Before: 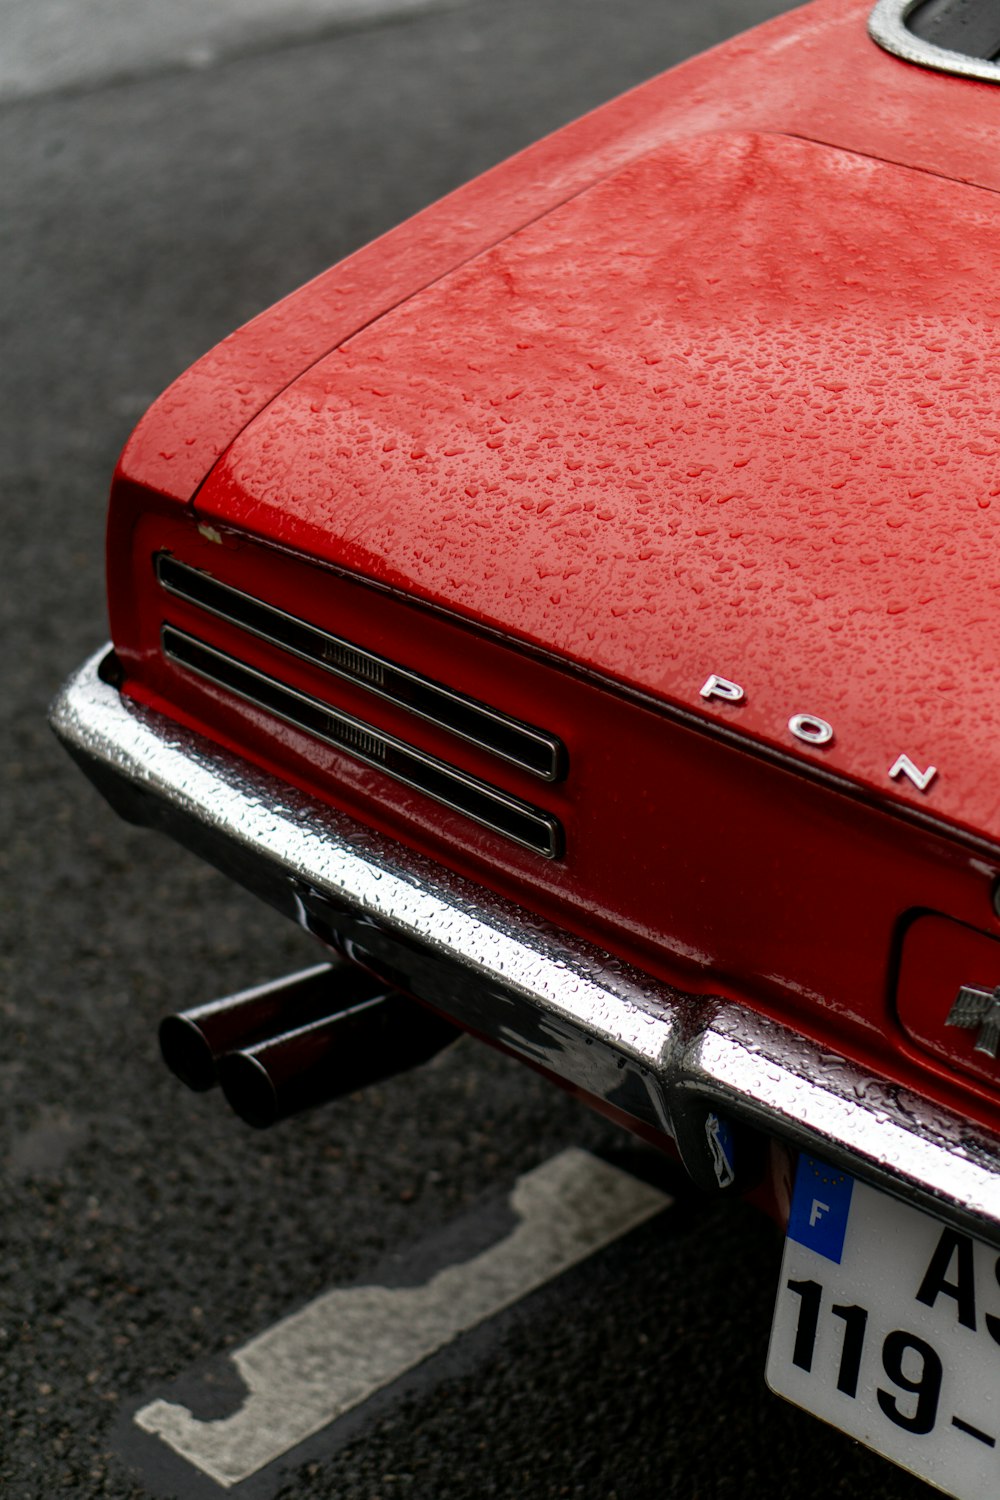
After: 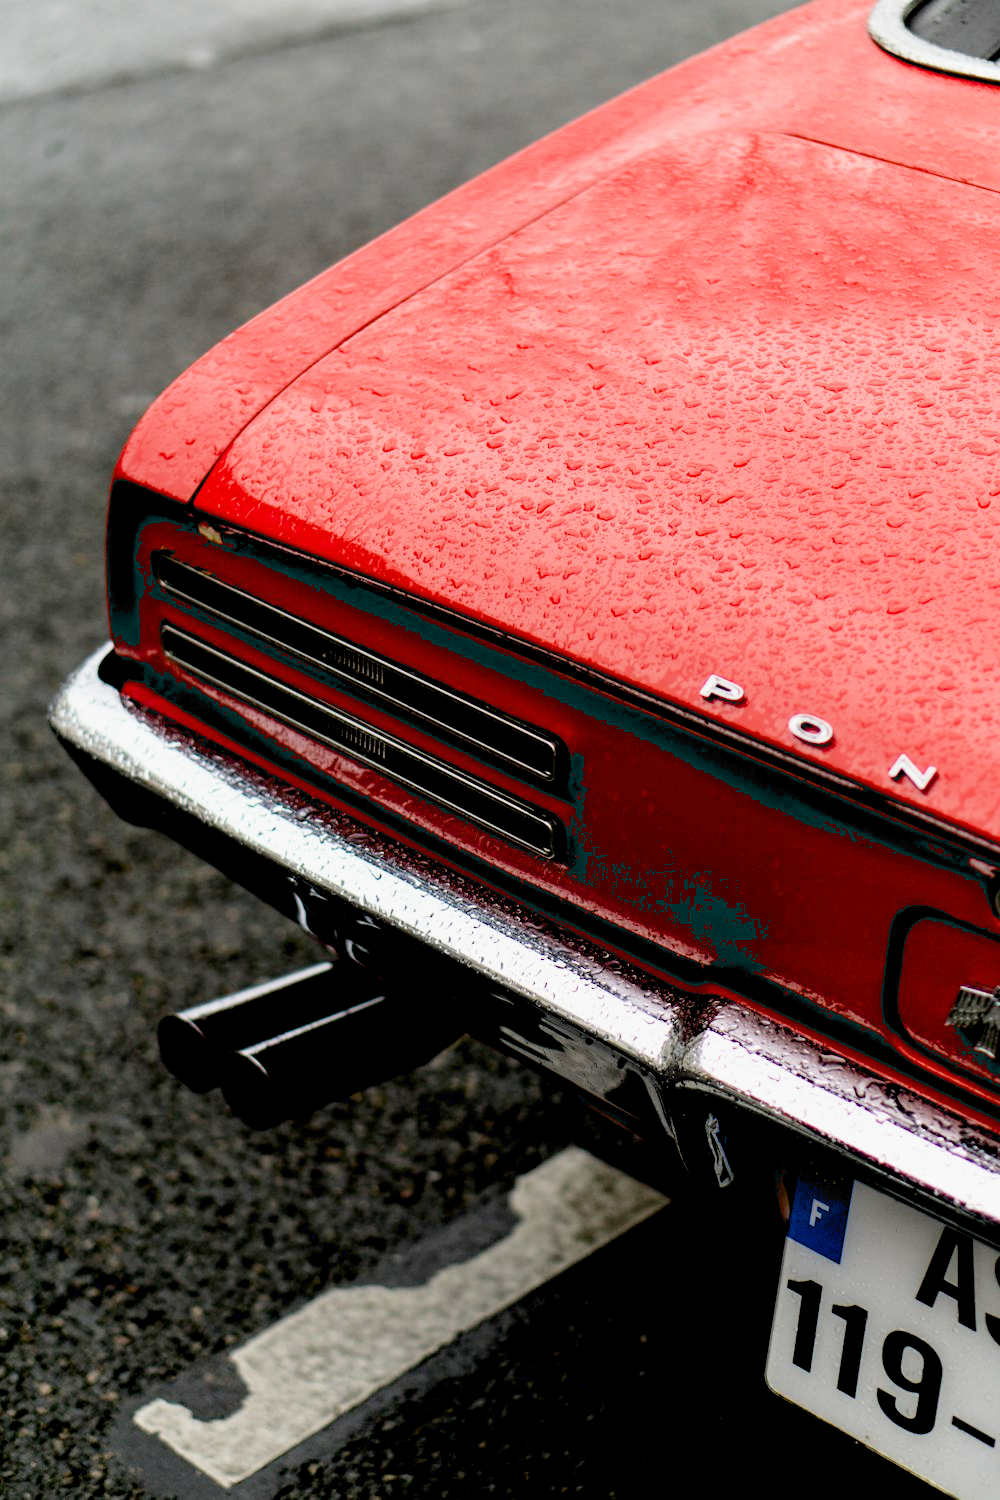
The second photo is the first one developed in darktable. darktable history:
exposure: black level correction 0.009, exposure 1.419 EV, compensate highlight preservation false
tone equalizer: on, module defaults
filmic rgb: black relative exposure -8.48 EV, white relative exposure 4.69 EV, threshold 5.98 EV, hardness 3.8, enable highlight reconstruction true
